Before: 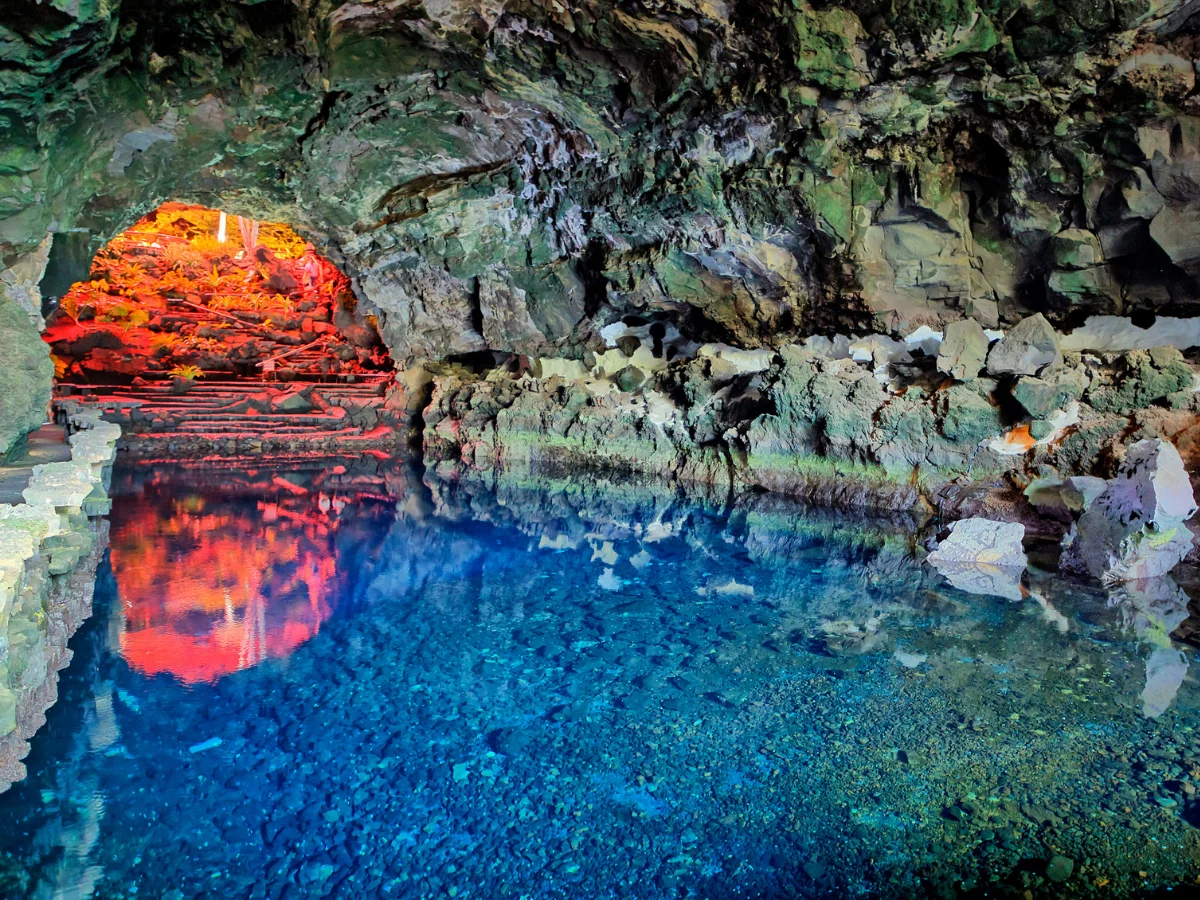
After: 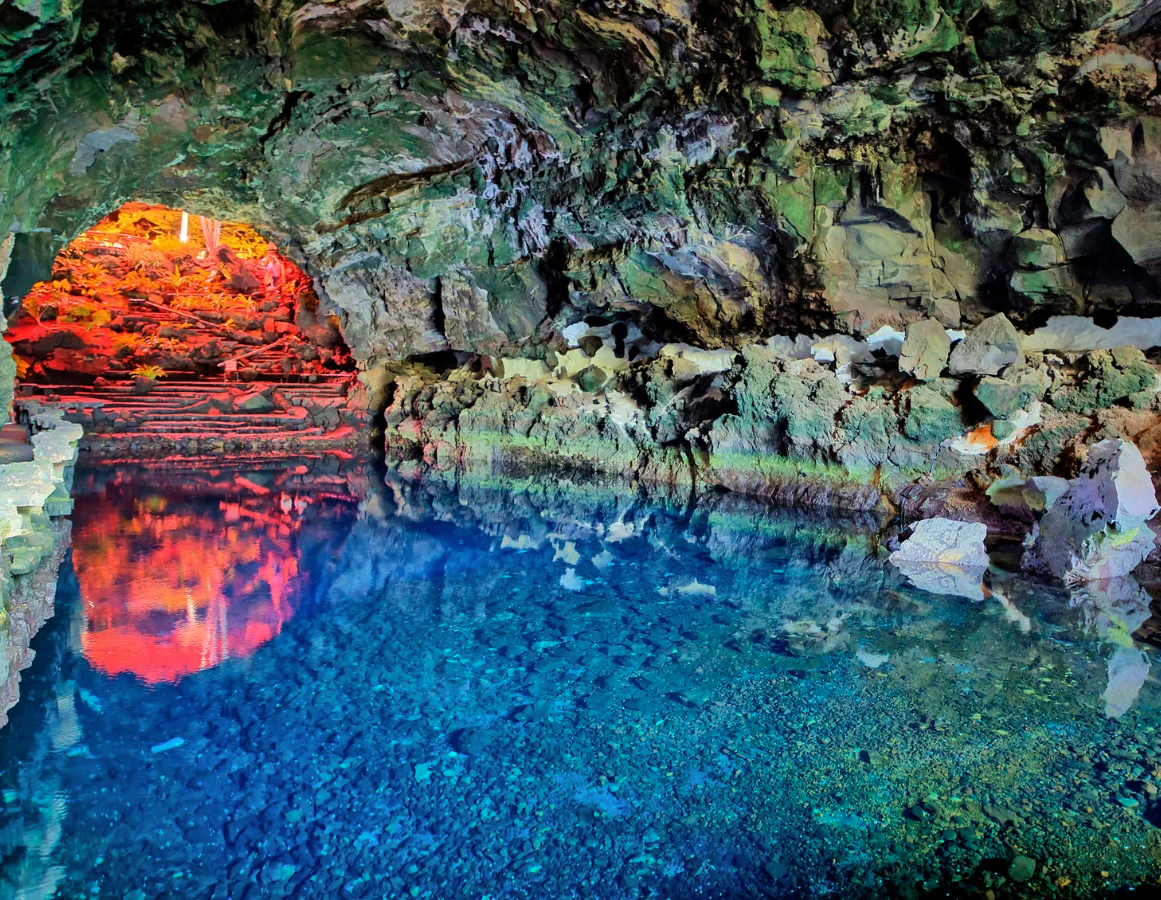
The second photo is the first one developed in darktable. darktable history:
shadows and highlights: shadows 30.86, highlights 0, soften with gaussian
crop and rotate: left 3.238%
velvia: on, module defaults
